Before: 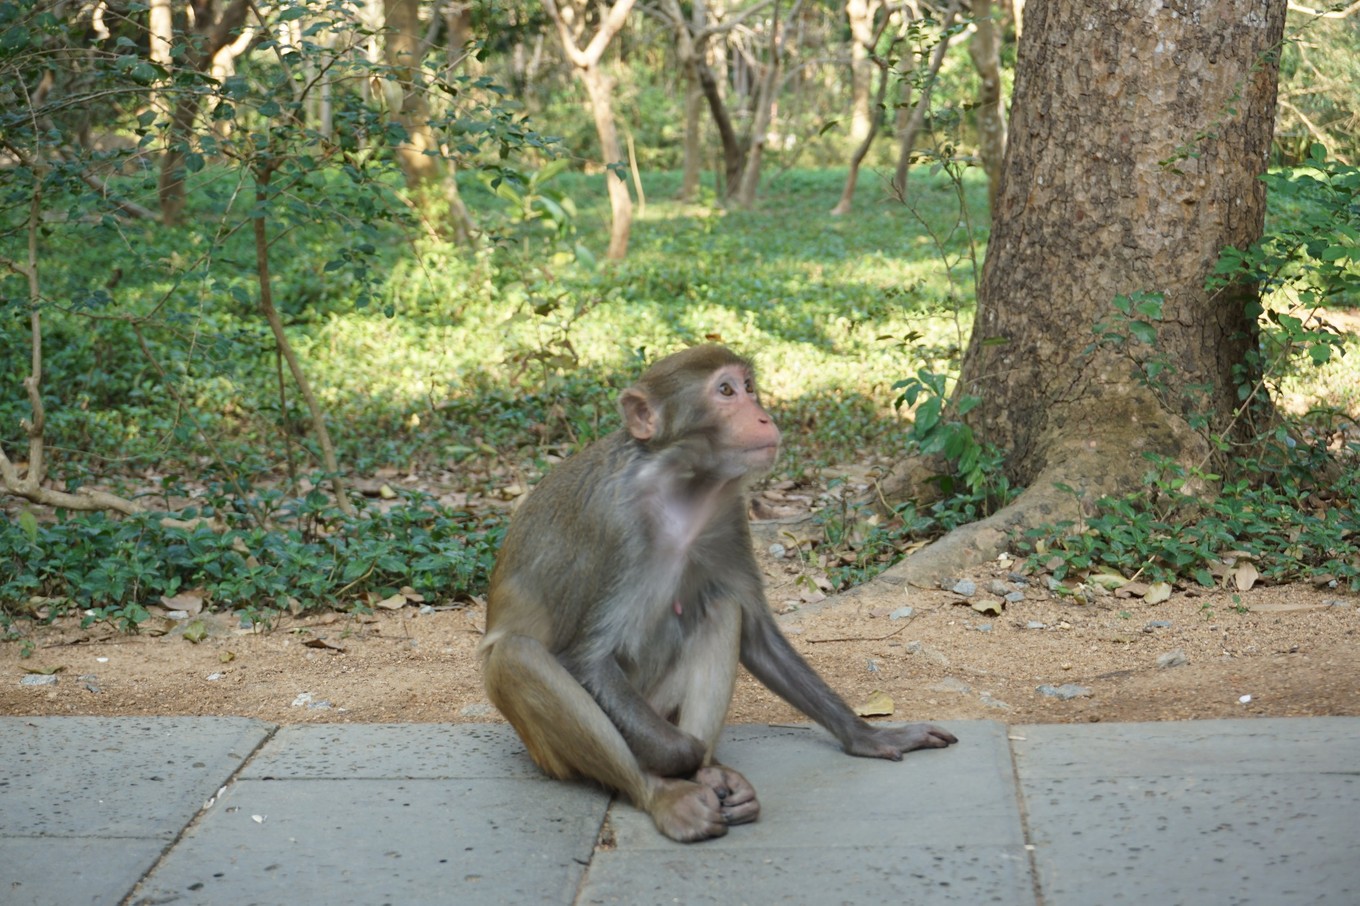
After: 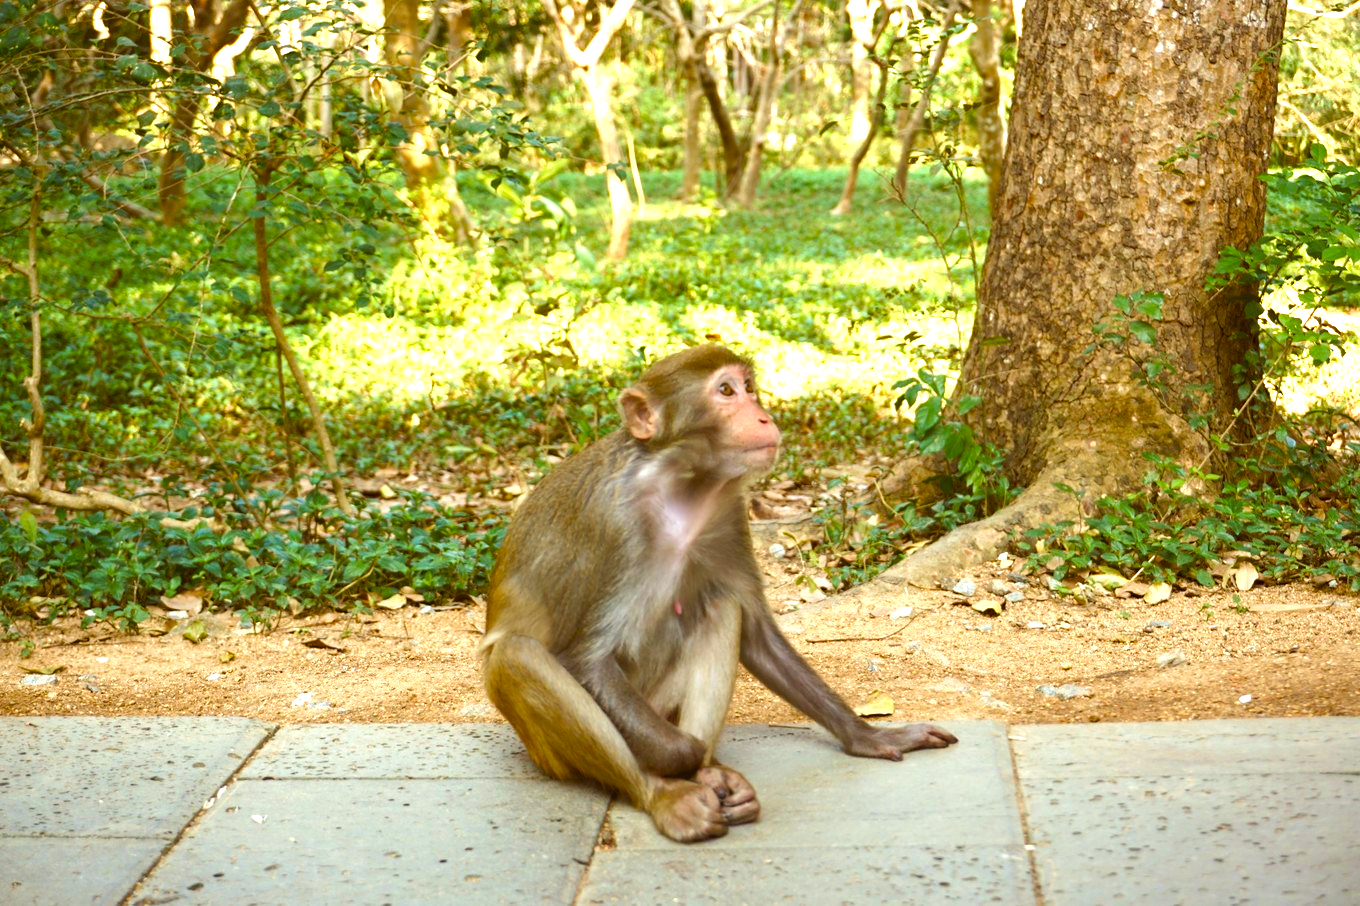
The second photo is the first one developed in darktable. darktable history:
exposure: exposure 0.488 EV, compensate exposure bias true, compensate highlight preservation false
color calibration: illuminant same as pipeline (D50), adaptation XYZ, x 0.346, y 0.358, temperature 5024.24 K
velvia: on, module defaults
color balance rgb: power › luminance 9.883%, power › chroma 2.82%, power › hue 57.21°, linear chroma grading › global chroma 8.892%, perceptual saturation grading › global saturation 23.661%, perceptual saturation grading › highlights -24.444%, perceptual saturation grading › mid-tones 24.18%, perceptual saturation grading › shadows 40.639%, perceptual brilliance grading › global brilliance 14.51%, perceptual brilliance grading › shadows -35.696%, global vibrance 9.724%
